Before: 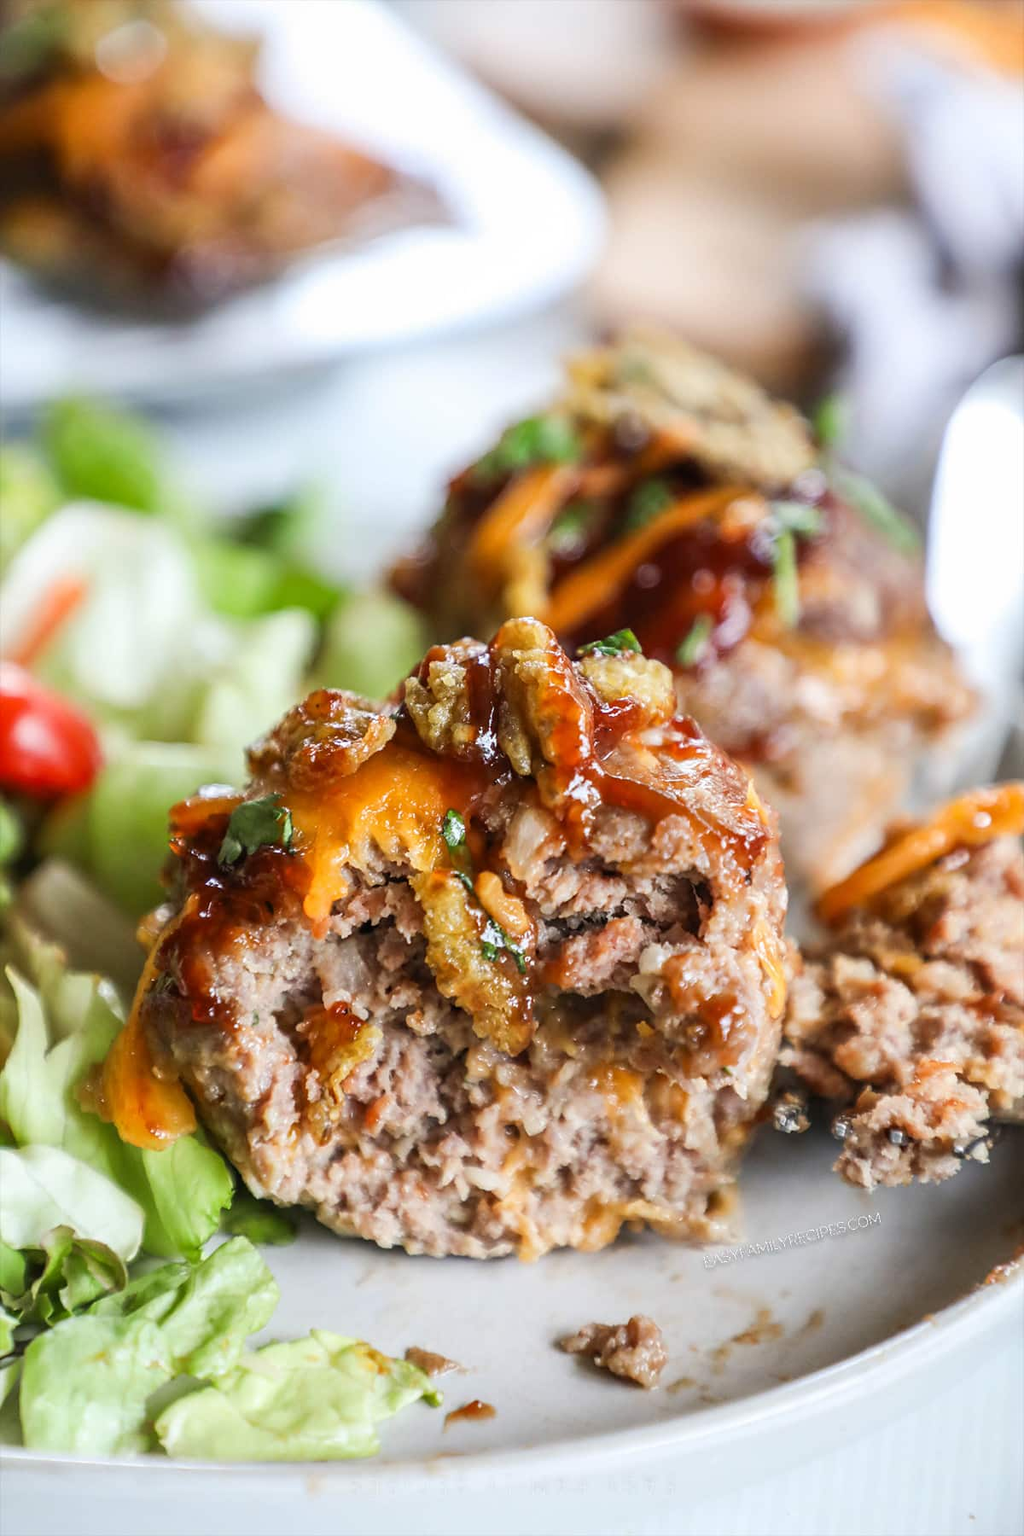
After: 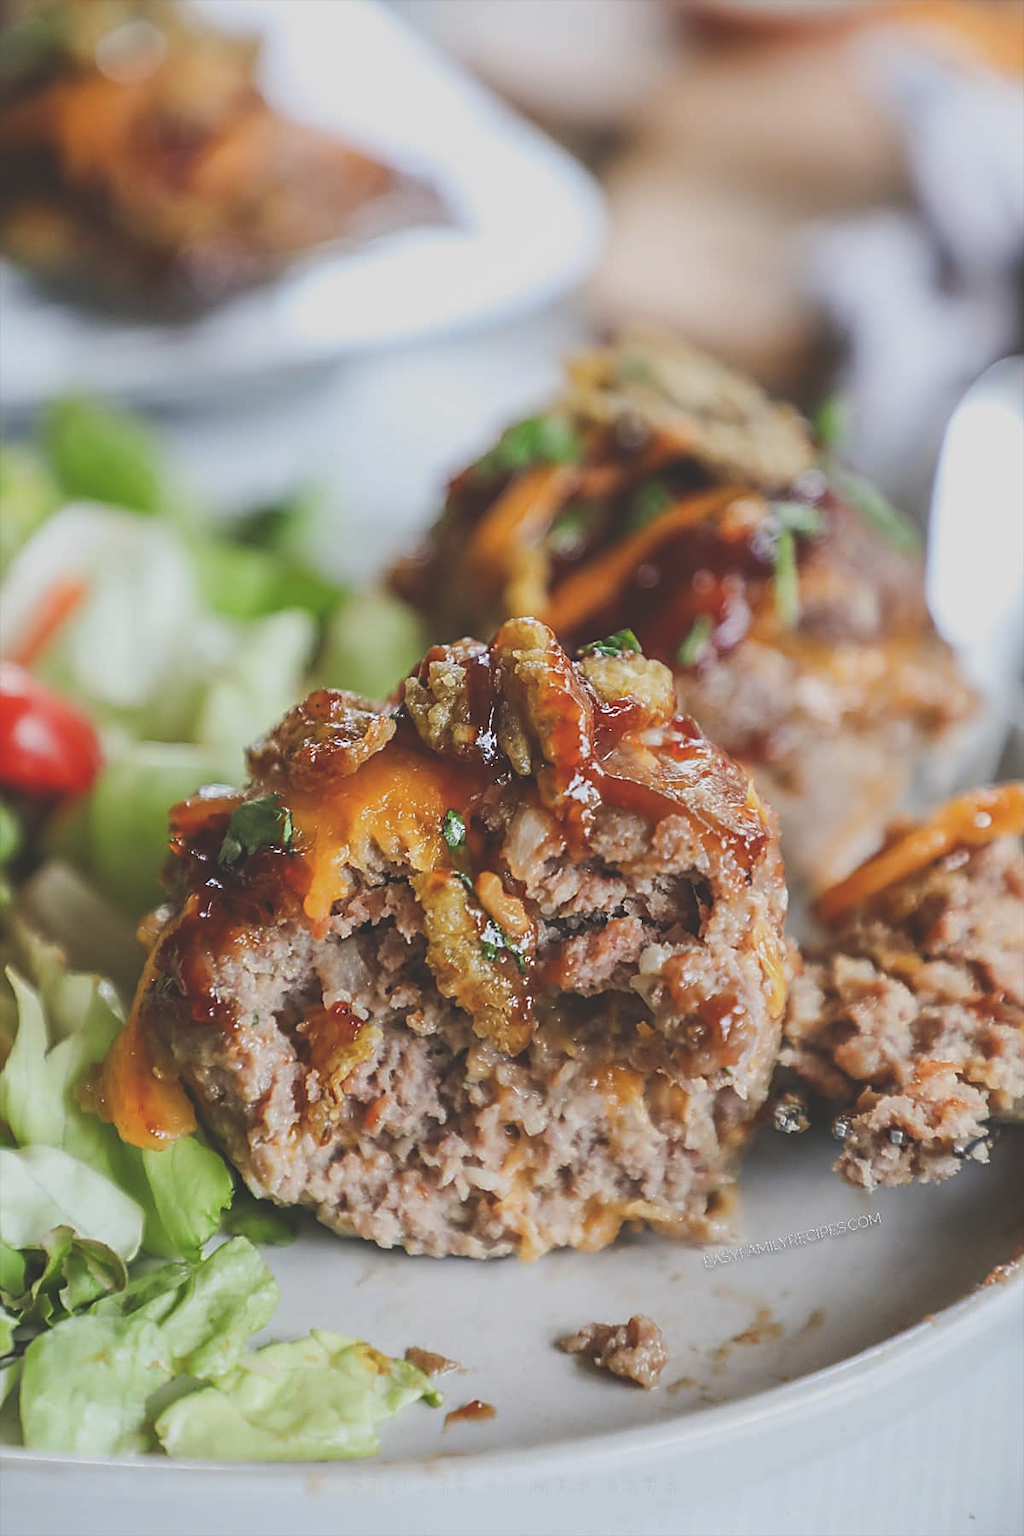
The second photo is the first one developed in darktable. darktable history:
exposure: black level correction -0.036, exposure -0.497 EV, compensate highlight preservation false
sharpen: on, module defaults
